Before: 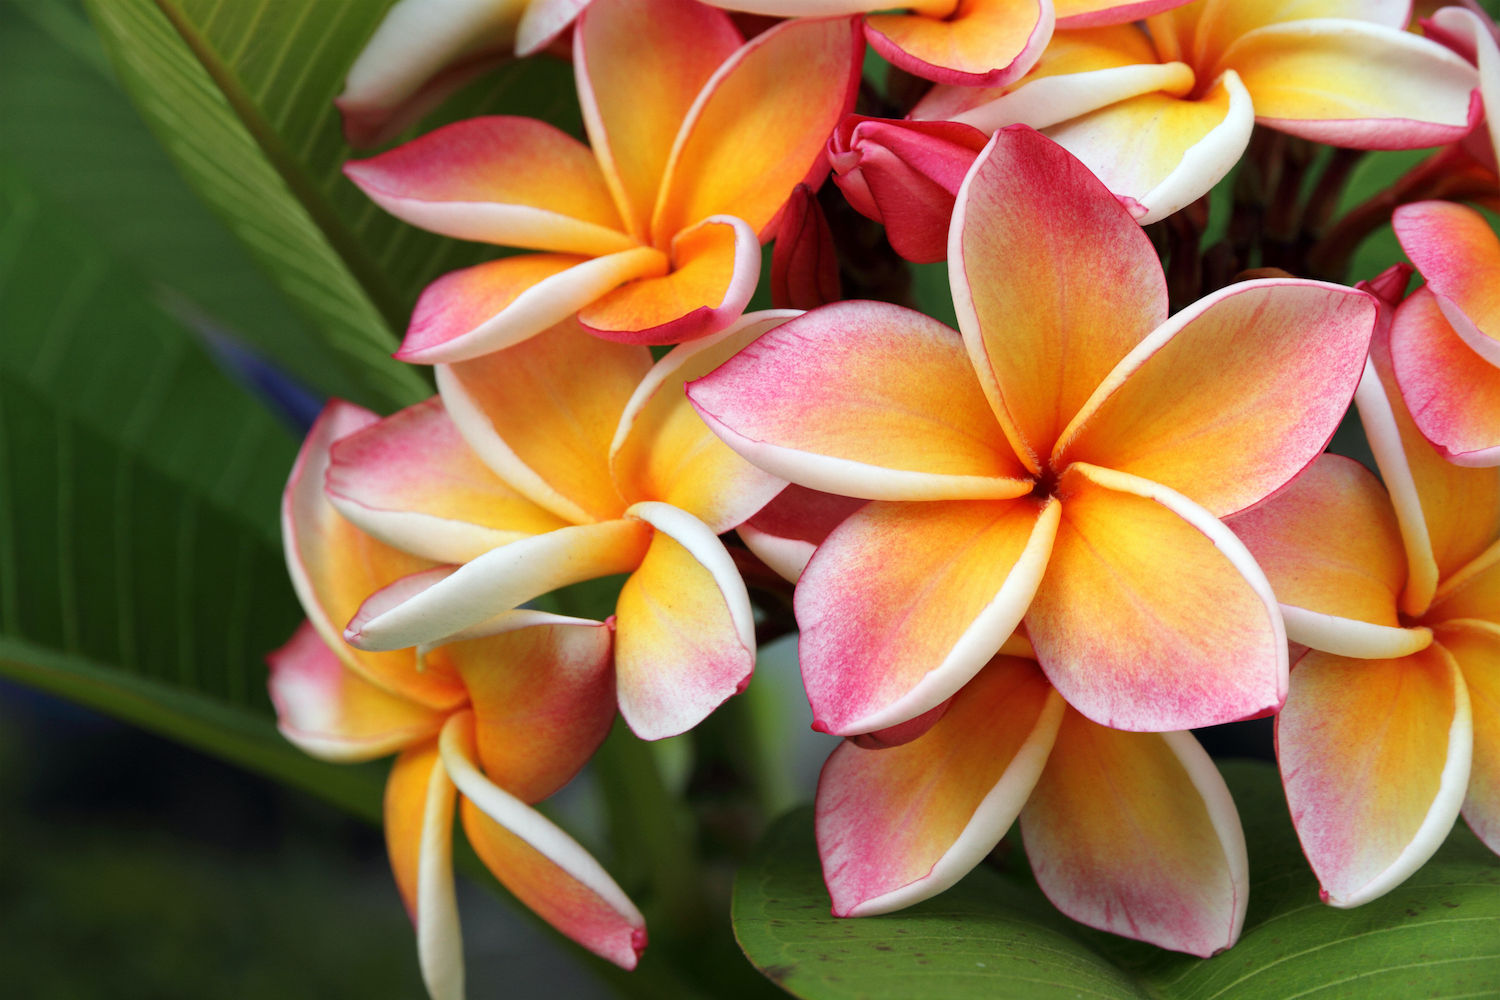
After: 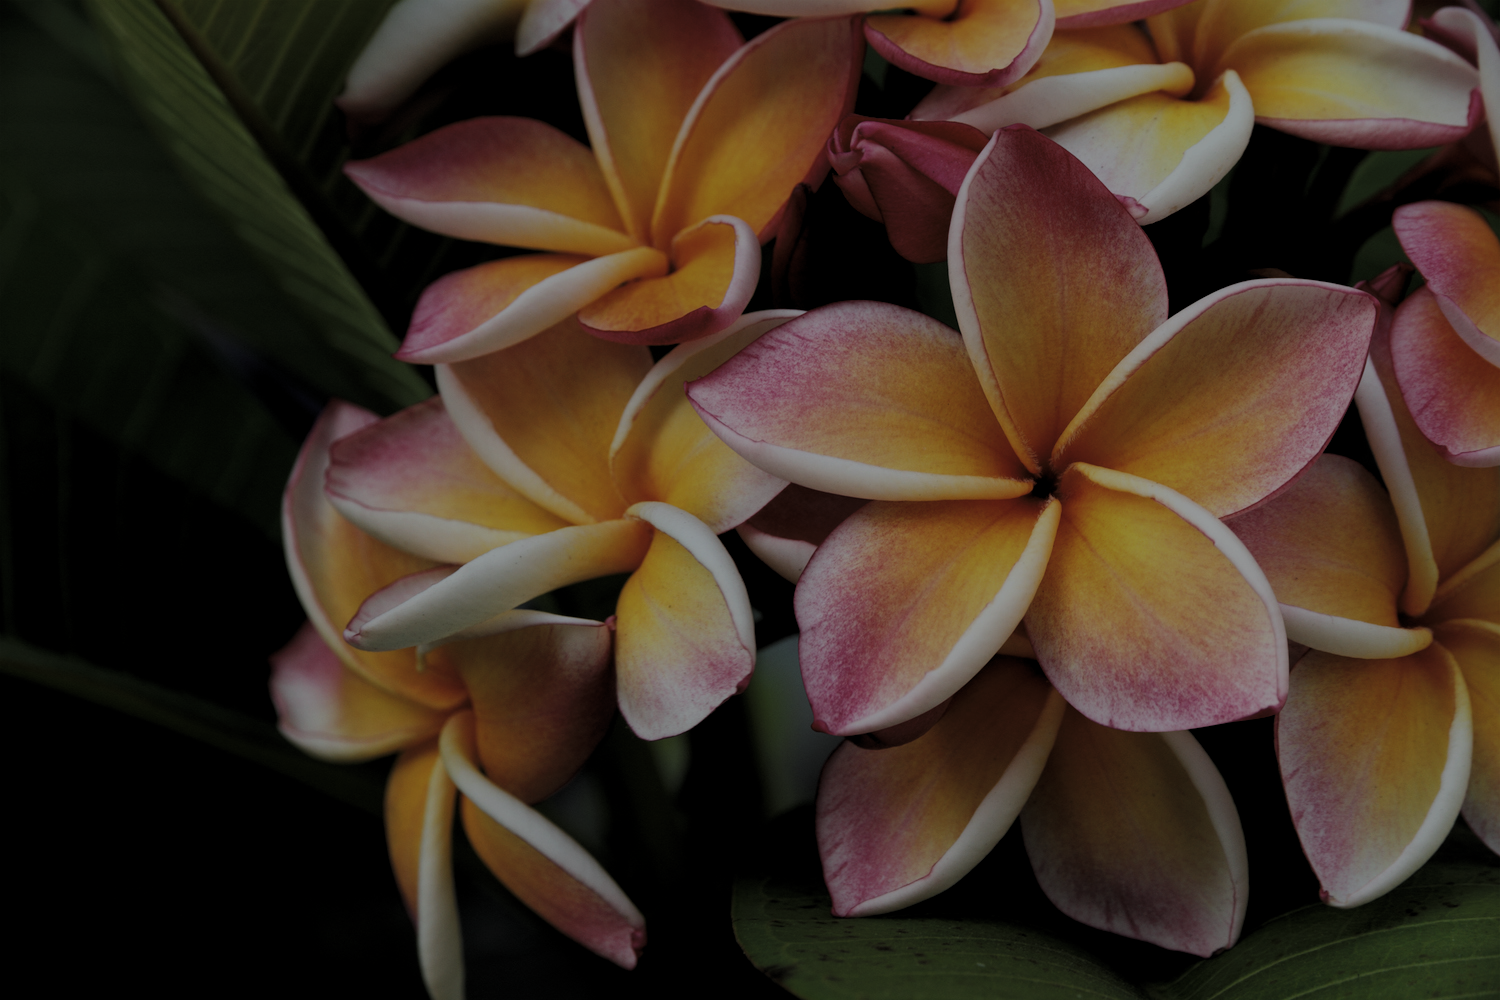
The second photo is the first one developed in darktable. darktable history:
filmic rgb: black relative exposure -7.65 EV, white relative exposure 4.56 EV, threshold 5.95 EV, hardness 3.61, enable highlight reconstruction true
levels: levels [0.101, 0.578, 0.953]
exposure: black level correction -0.017, exposure -1.118 EV, compensate highlight preservation false
